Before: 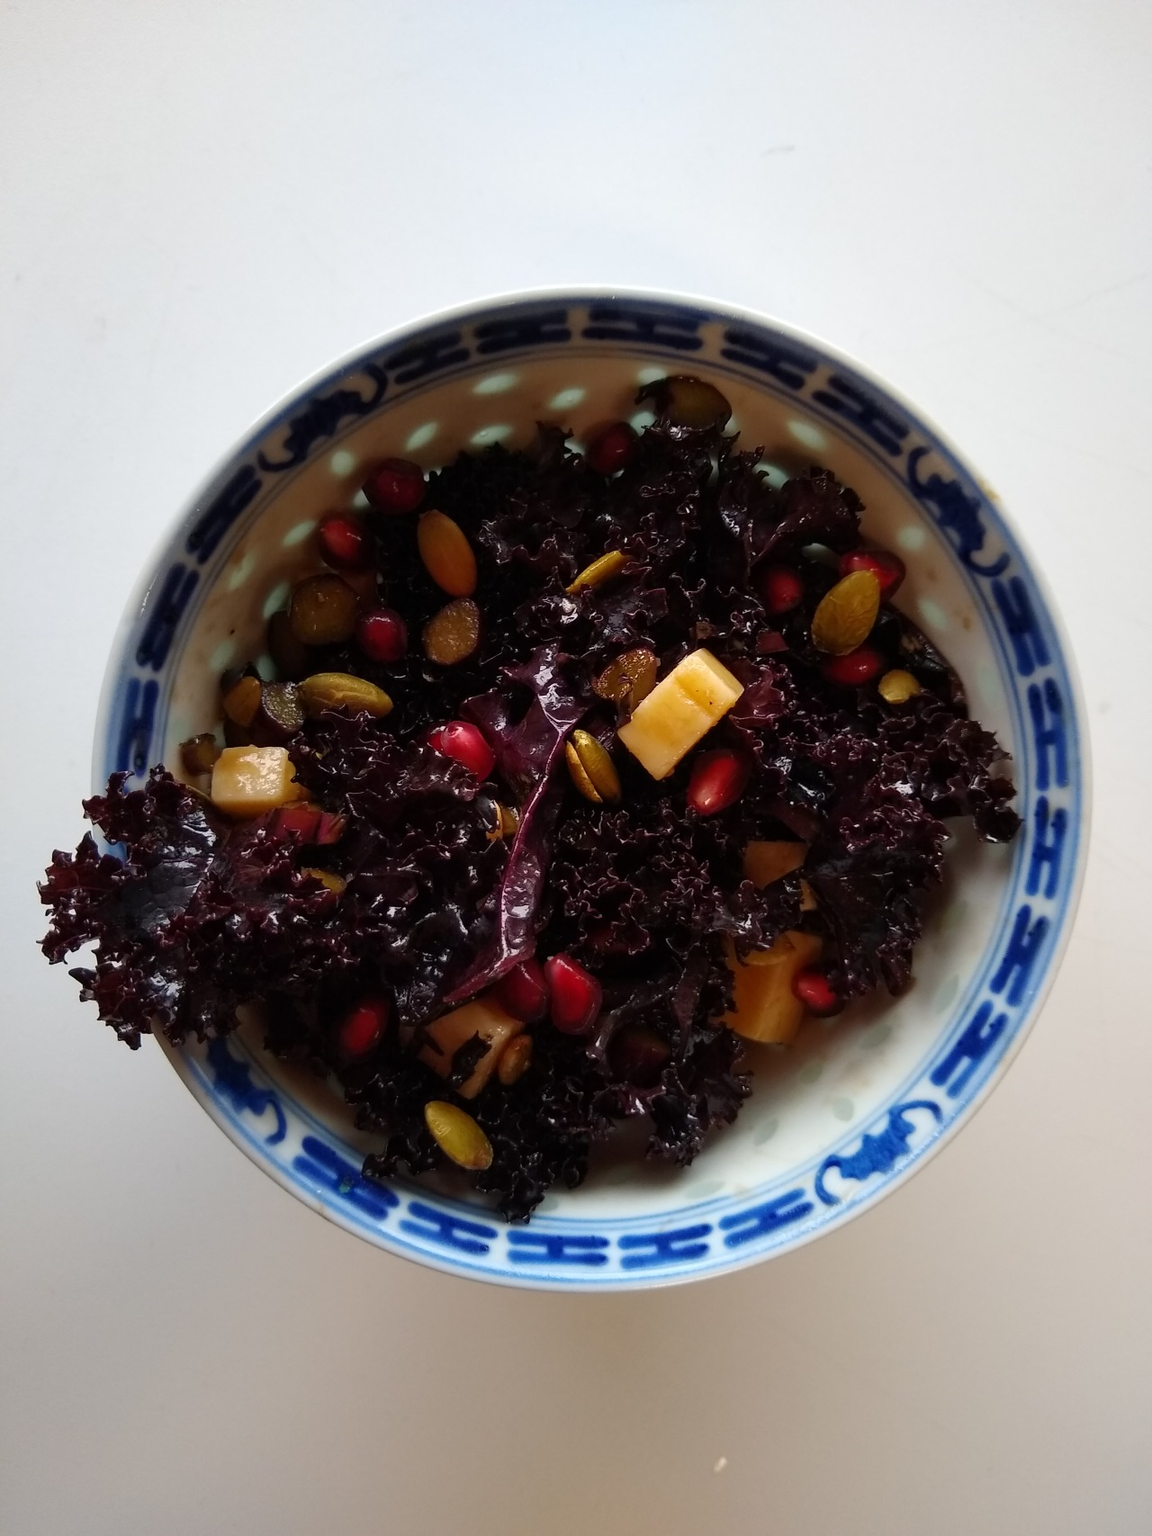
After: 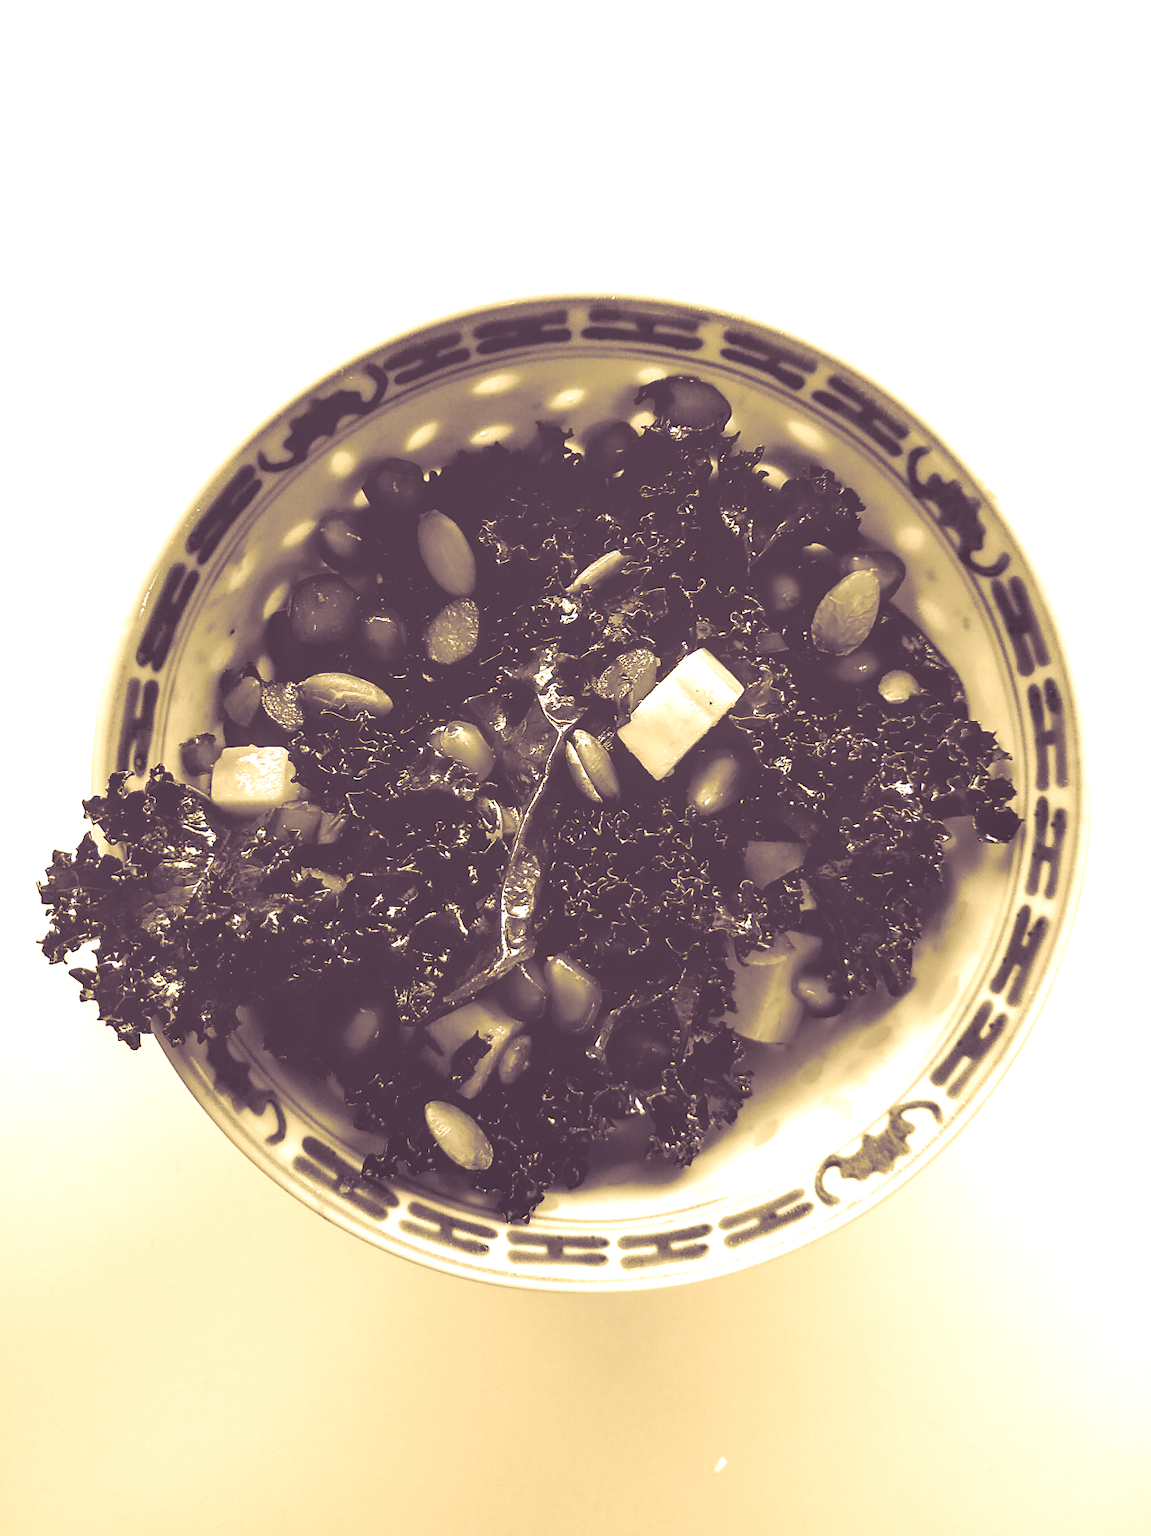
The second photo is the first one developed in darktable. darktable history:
split-toning: shadows › hue 255.6°, shadows › saturation 0.66, highlights › hue 43.2°, highlights › saturation 0.68, balance -50.1
local contrast: on, module defaults
colorize: hue 36°, source mix 100%
sharpen: on, module defaults
color balance: lift [1, 1.015, 1.004, 0.985], gamma [1, 0.958, 0.971, 1.042], gain [1, 0.956, 0.977, 1.044]
